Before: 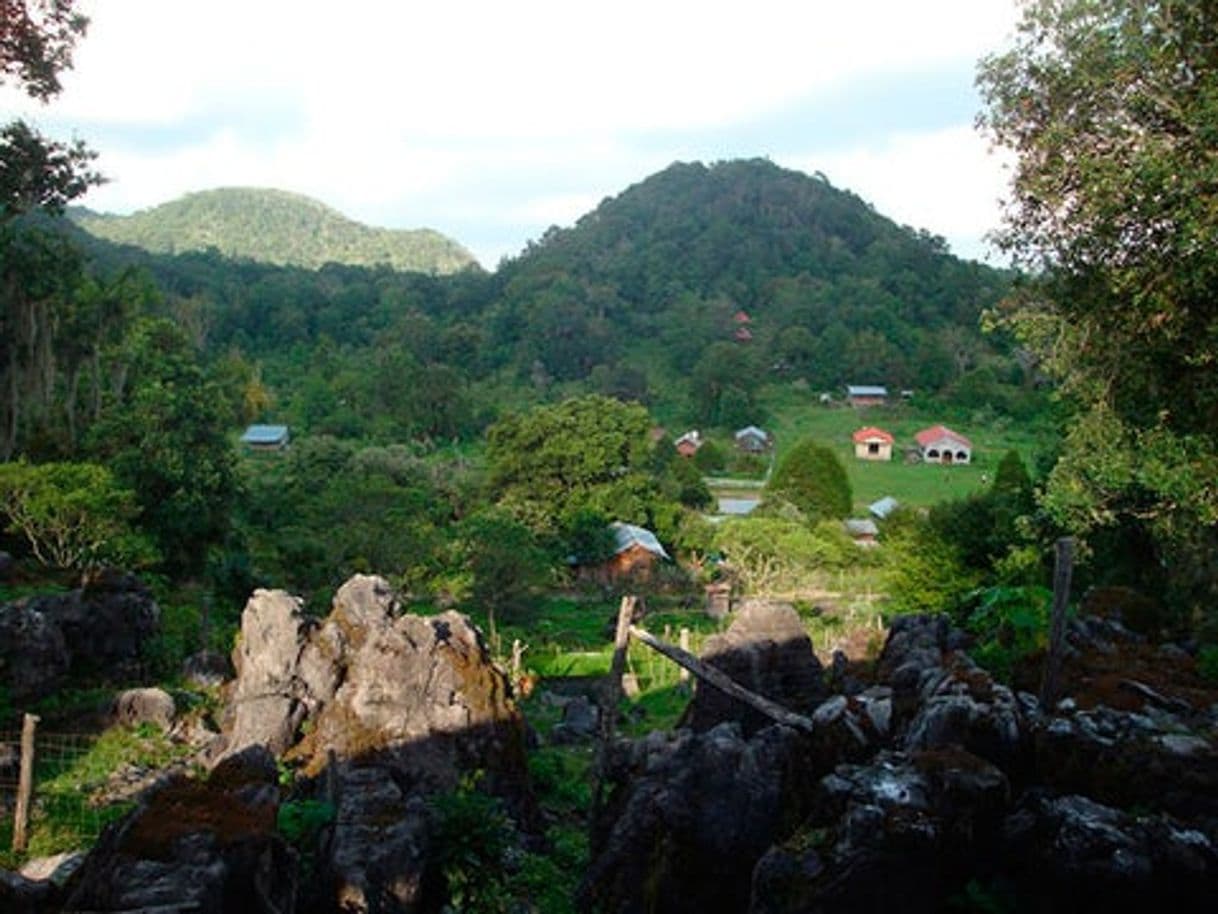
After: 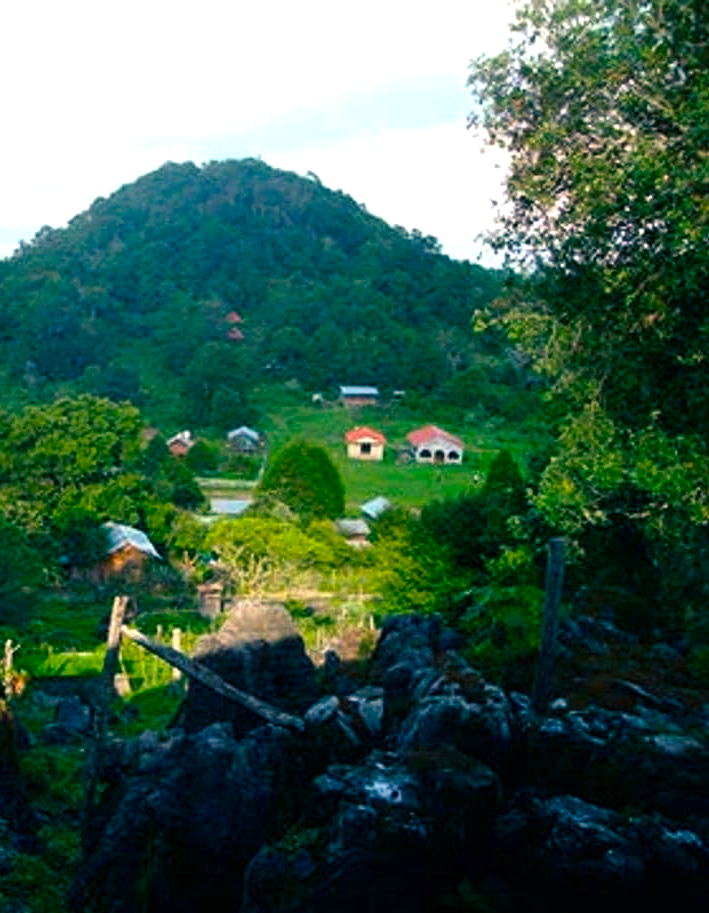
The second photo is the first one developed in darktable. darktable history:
color balance rgb: shadows lift › luminance -28.75%, shadows lift › chroma 10.071%, shadows lift › hue 229.89°, power › hue 328.89°, perceptual saturation grading › global saturation 30.784%, perceptual brilliance grading › highlights 10.079%, perceptual brilliance grading › shadows -4.616%, global vibrance 20%
crop: left 41.744%
